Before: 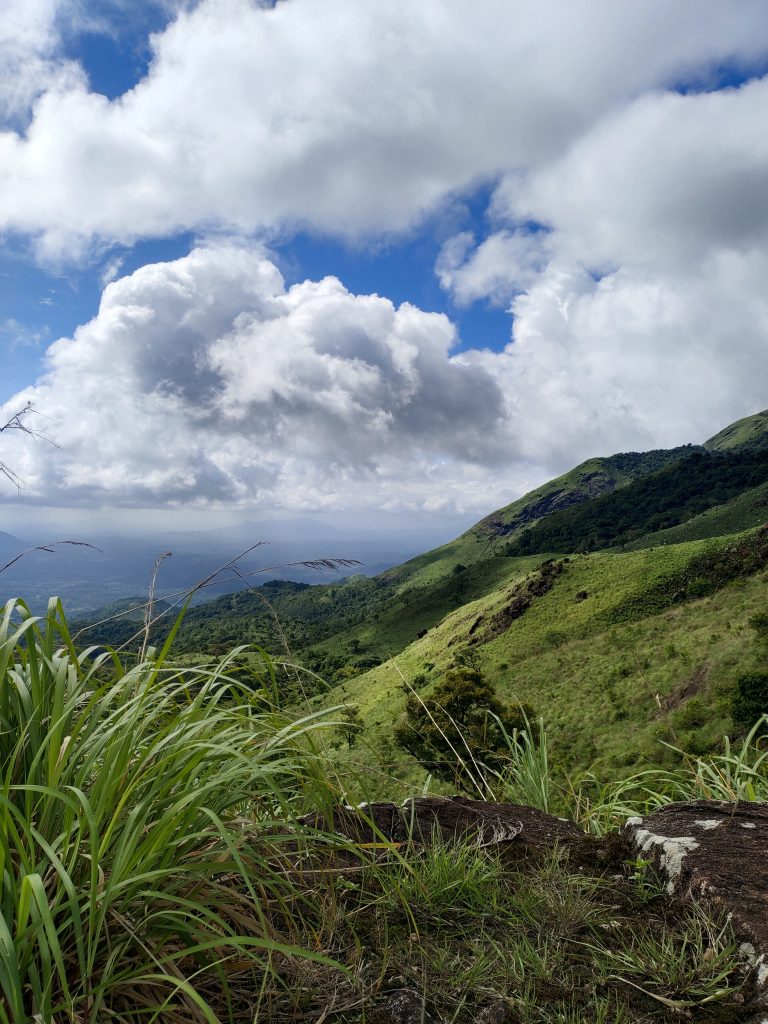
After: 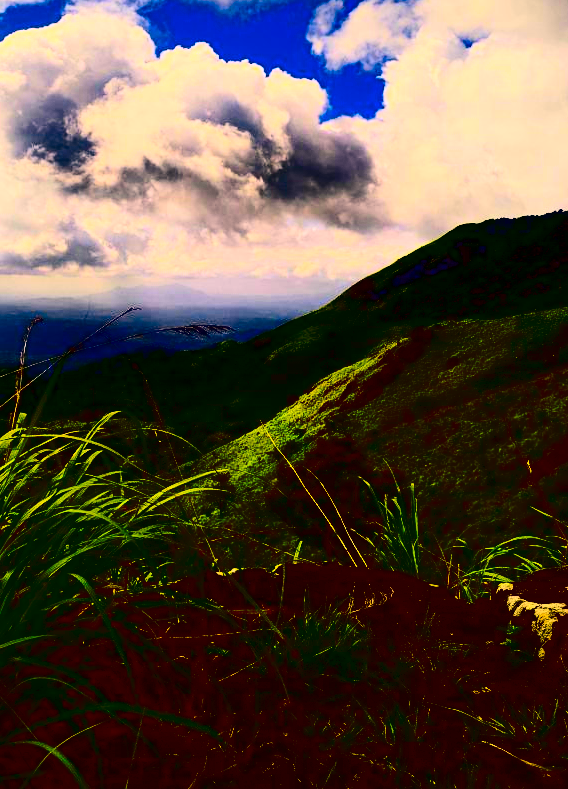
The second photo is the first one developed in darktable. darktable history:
color correction: highlights a* 10.44, highlights b* 30.04, shadows a* 2.73, shadows b* 17.51, saturation 1.72
contrast brightness saturation: contrast 0.77, brightness -1, saturation 1
crop: left 16.871%, top 22.857%, right 9.116%
